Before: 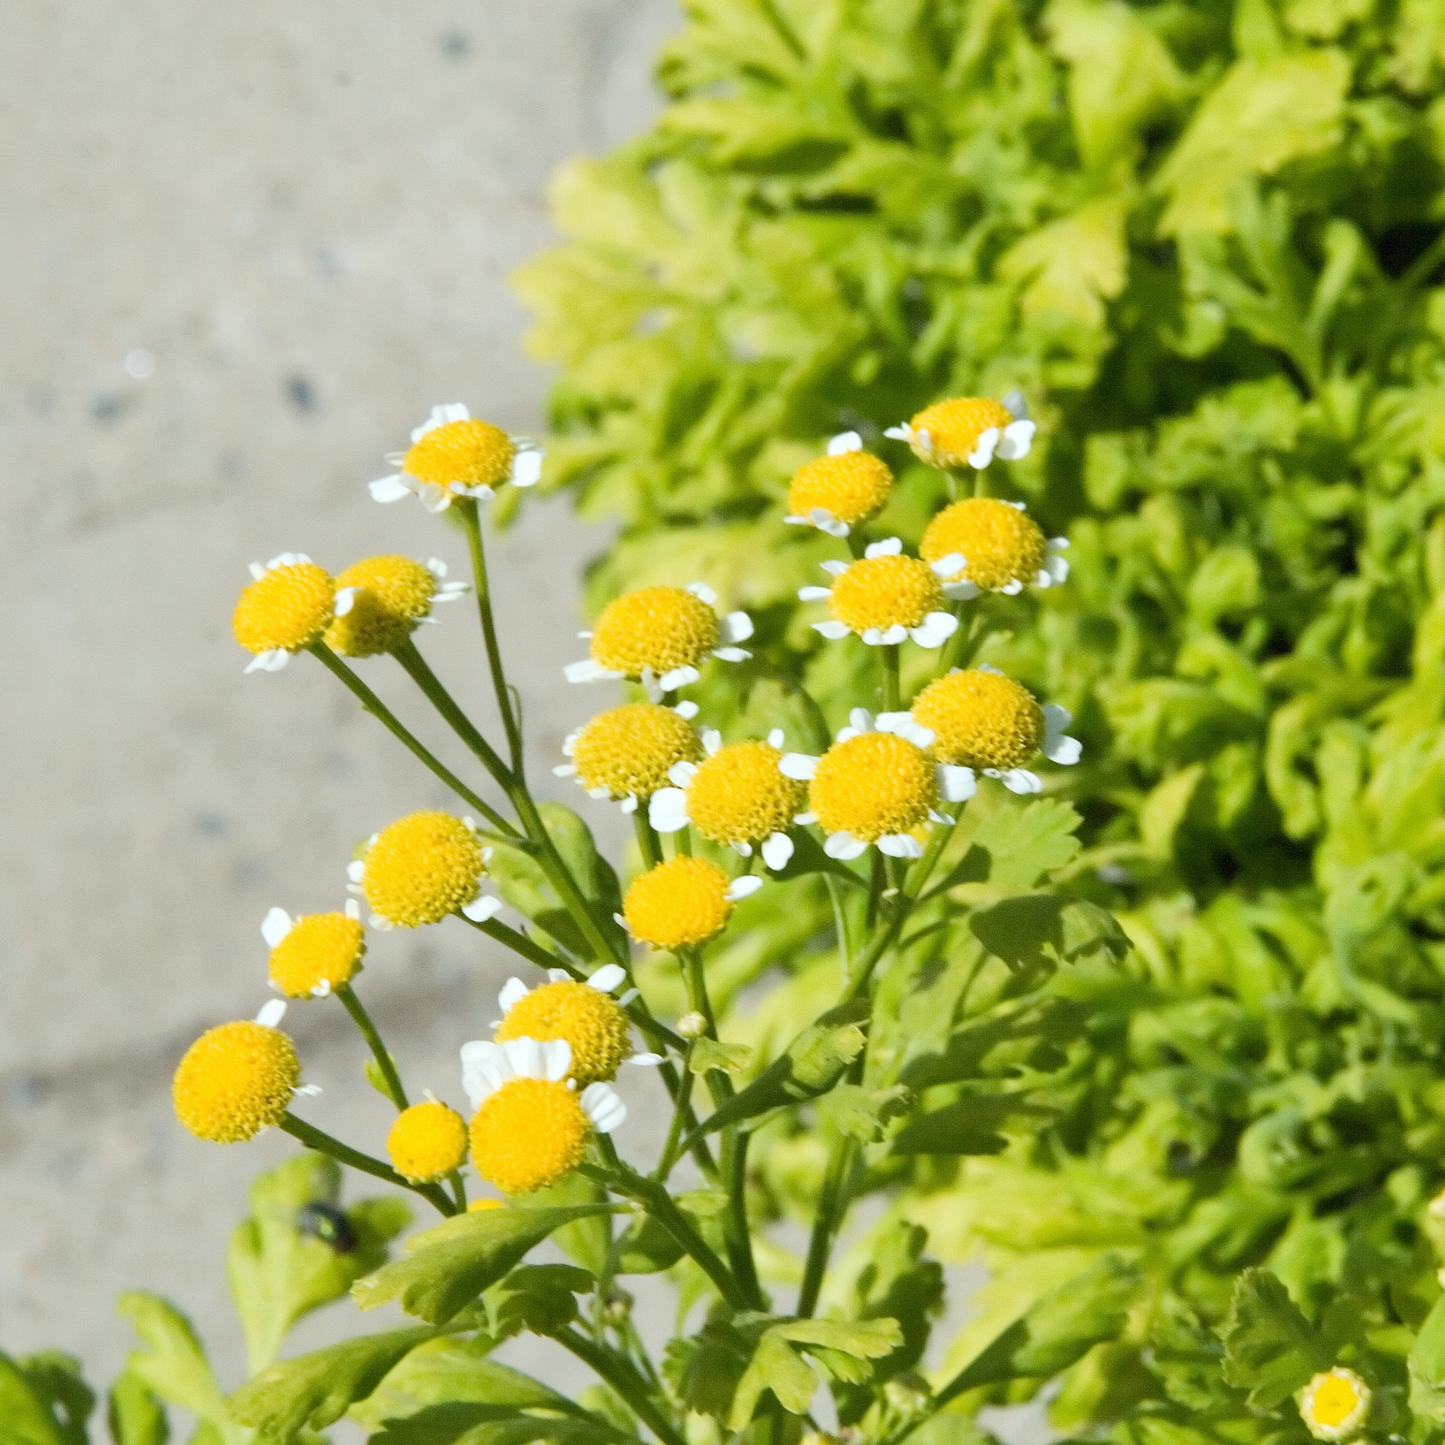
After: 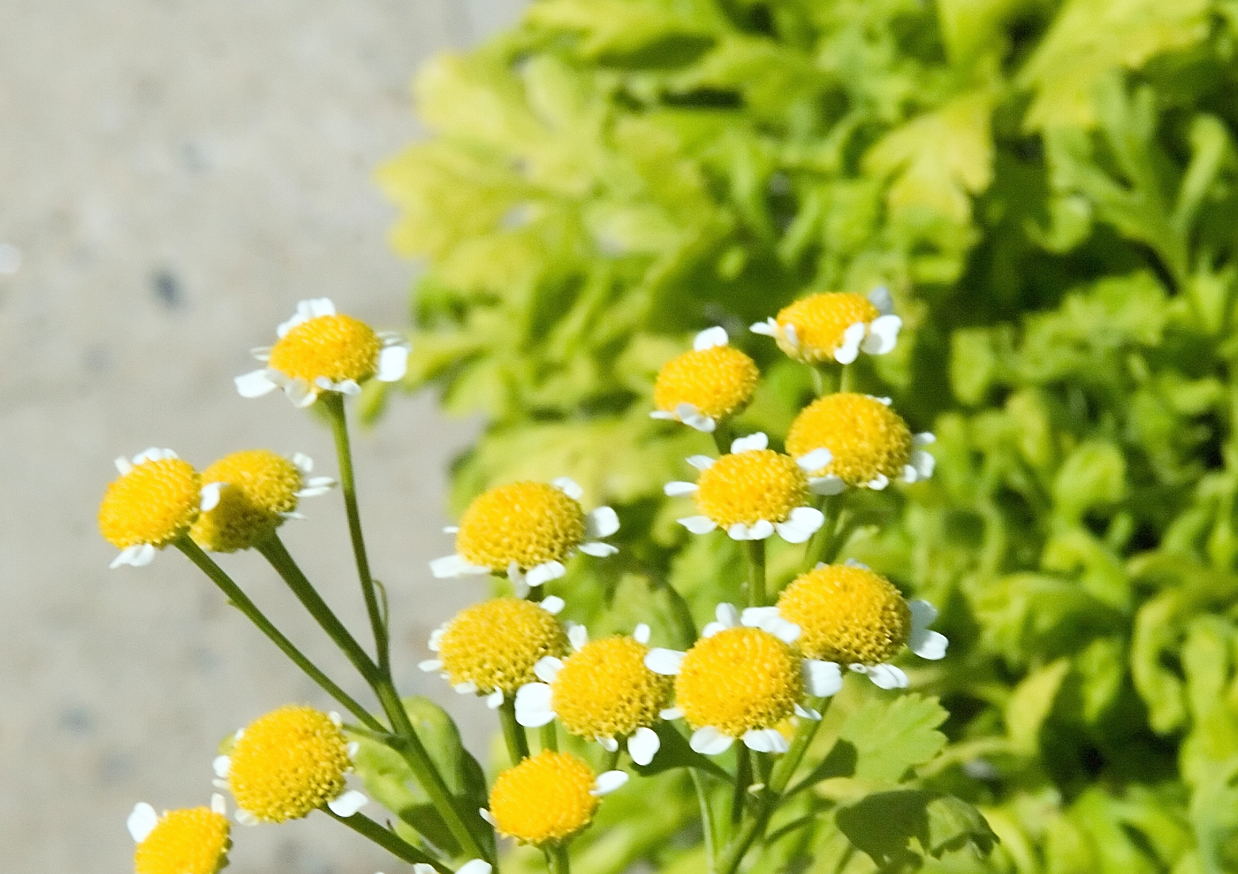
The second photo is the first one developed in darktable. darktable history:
sharpen: on, module defaults
velvia: strength 9.25%
crop and rotate: left 9.325%, top 7.327%, right 4.962%, bottom 32.158%
shadows and highlights: radius 333.34, shadows 55.22, highlights -98.34, compress 94.5%, highlights color adjustment 0.011%, soften with gaussian
contrast equalizer: y [[0.5 ×4, 0.467, 0.376], [0.5 ×6], [0.5 ×6], [0 ×6], [0 ×6]]
